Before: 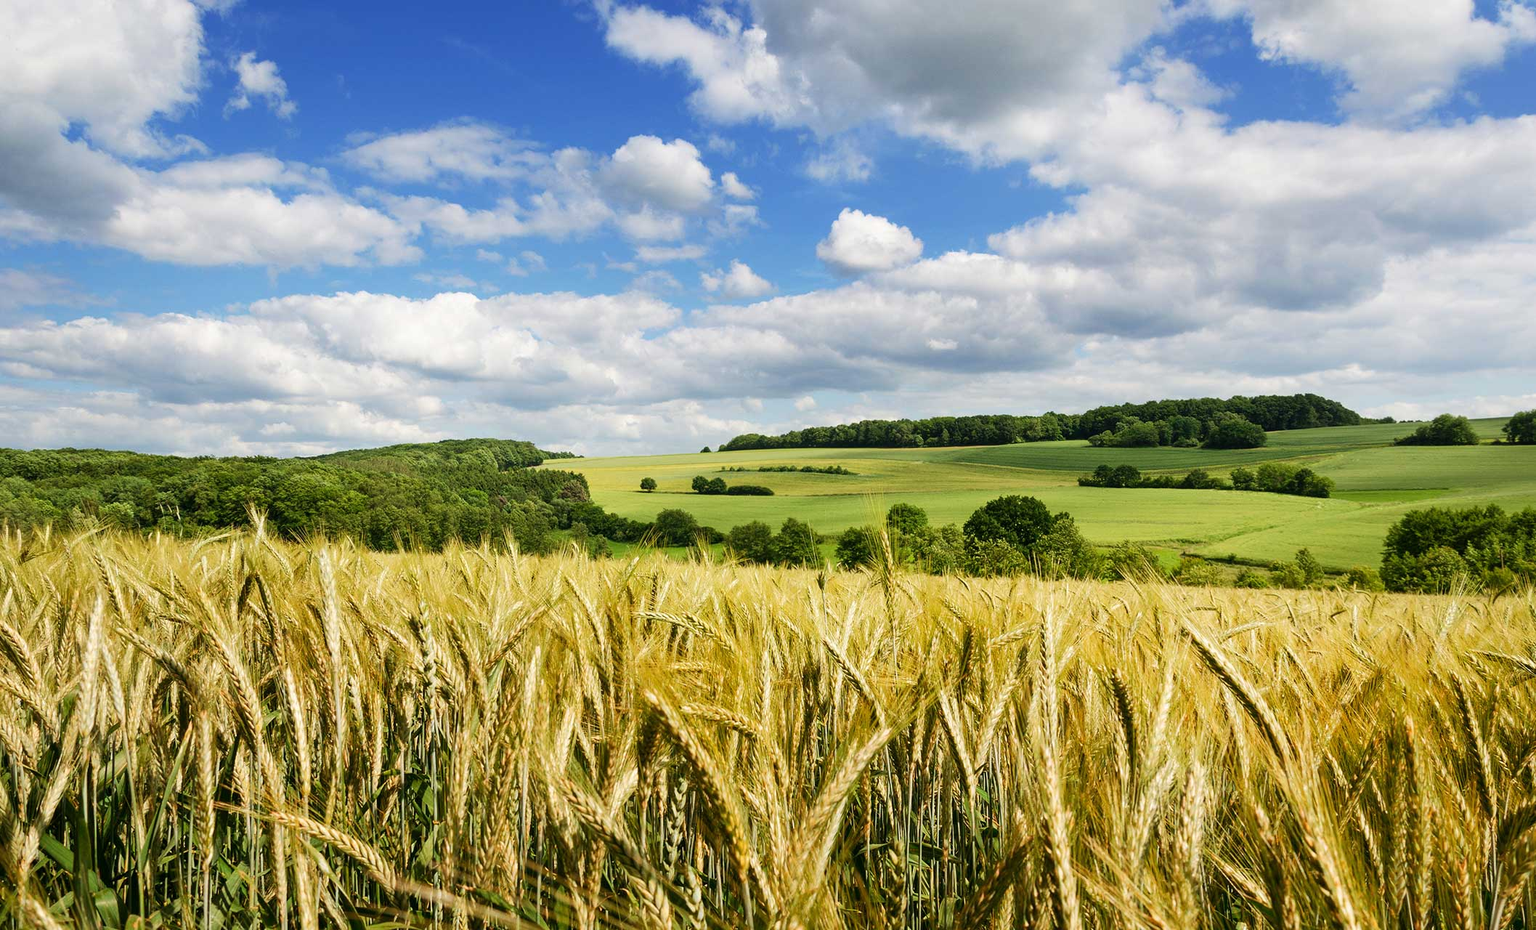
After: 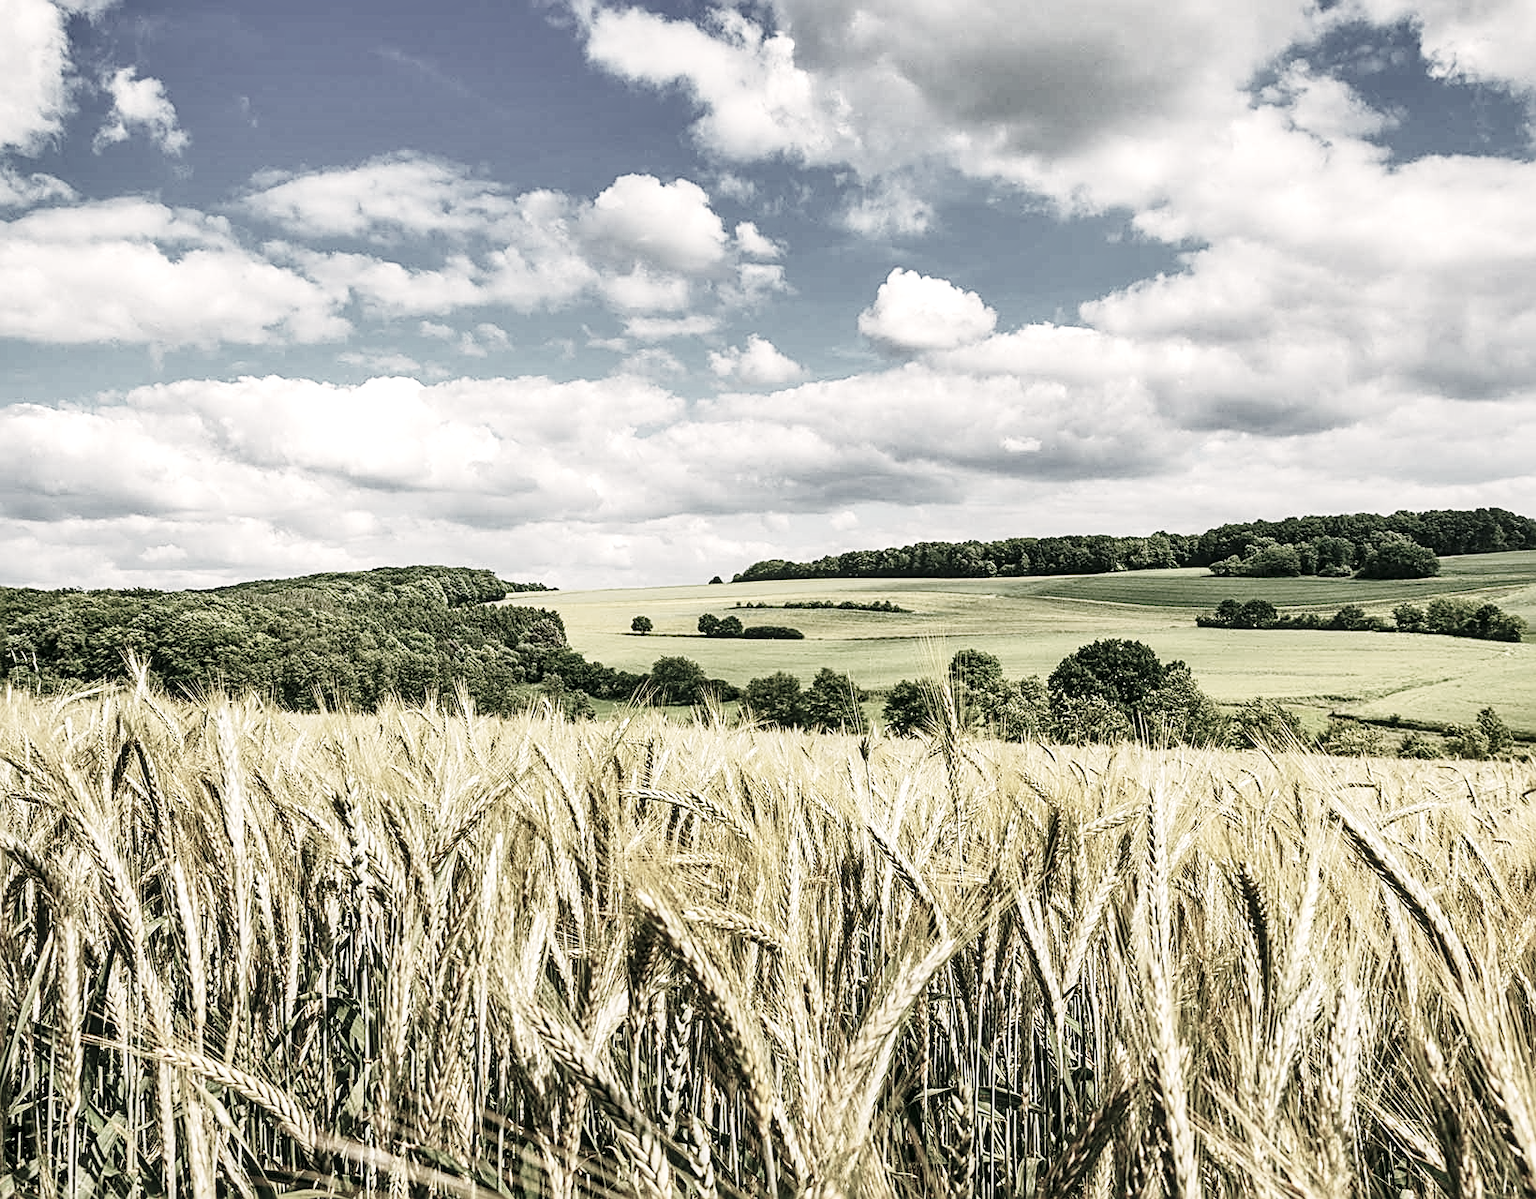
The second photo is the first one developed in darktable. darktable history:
shadows and highlights: low approximation 0.01, soften with gaussian
local contrast: on, module defaults
crop: left 9.858%, right 12.603%
base curve: curves: ch0 [(0, 0) (0.028, 0.03) (0.121, 0.232) (0.46, 0.748) (0.859, 0.968) (1, 1)], preserve colors none
color correction: highlights a* 4.1, highlights b* 4.95, shadows a* -7.55, shadows b* 4.9
exposure: exposure 0.084 EV, compensate highlight preservation false
sharpen: radius 2.534, amount 0.63
color zones: curves: ch1 [(0, 0.153) (0.143, 0.15) (0.286, 0.151) (0.429, 0.152) (0.571, 0.152) (0.714, 0.151) (0.857, 0.151) (1, 0.153)]
